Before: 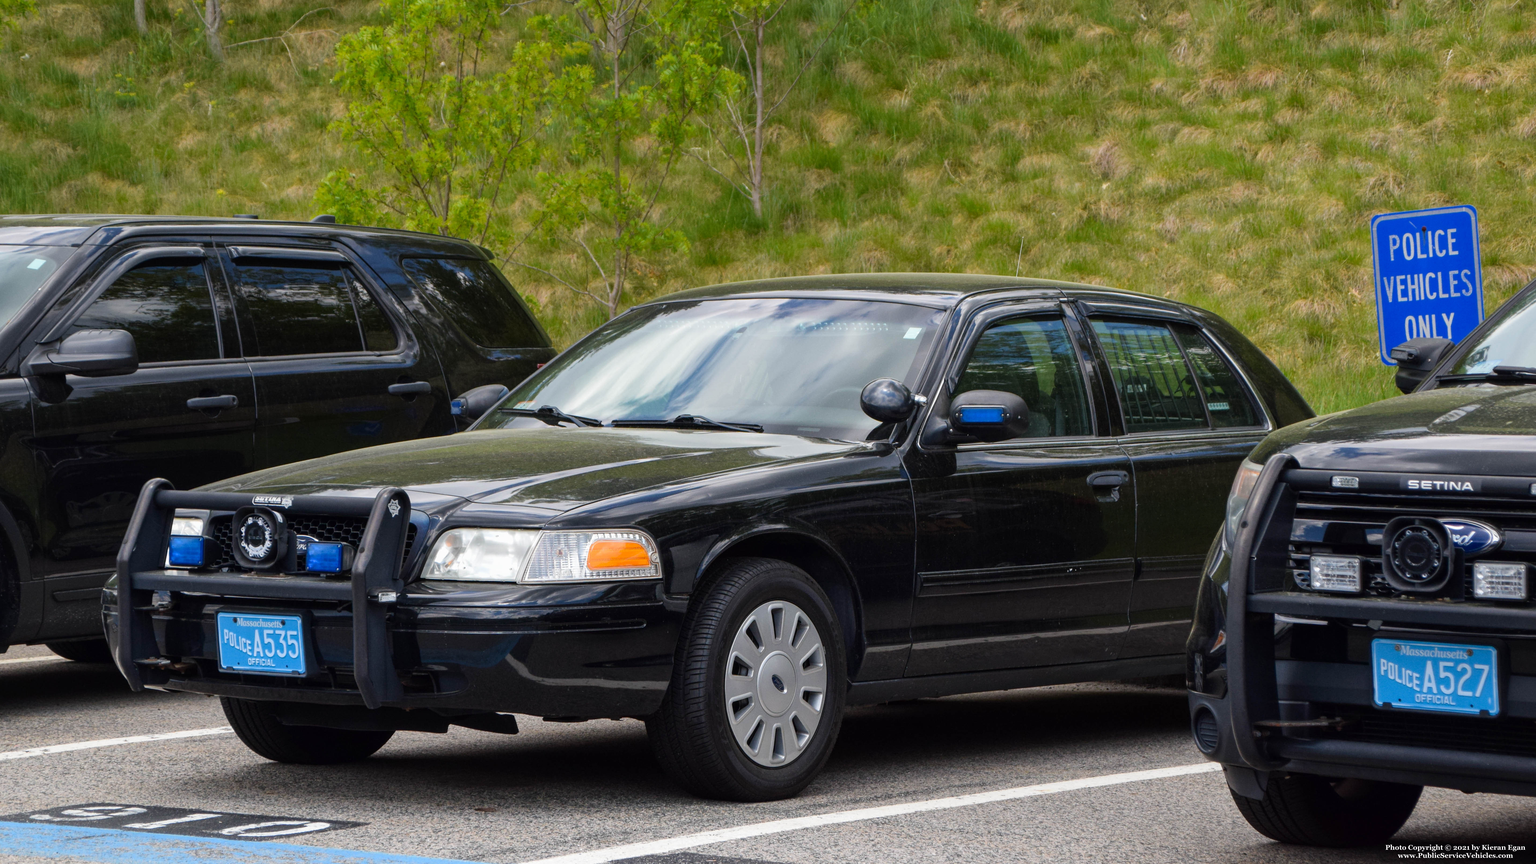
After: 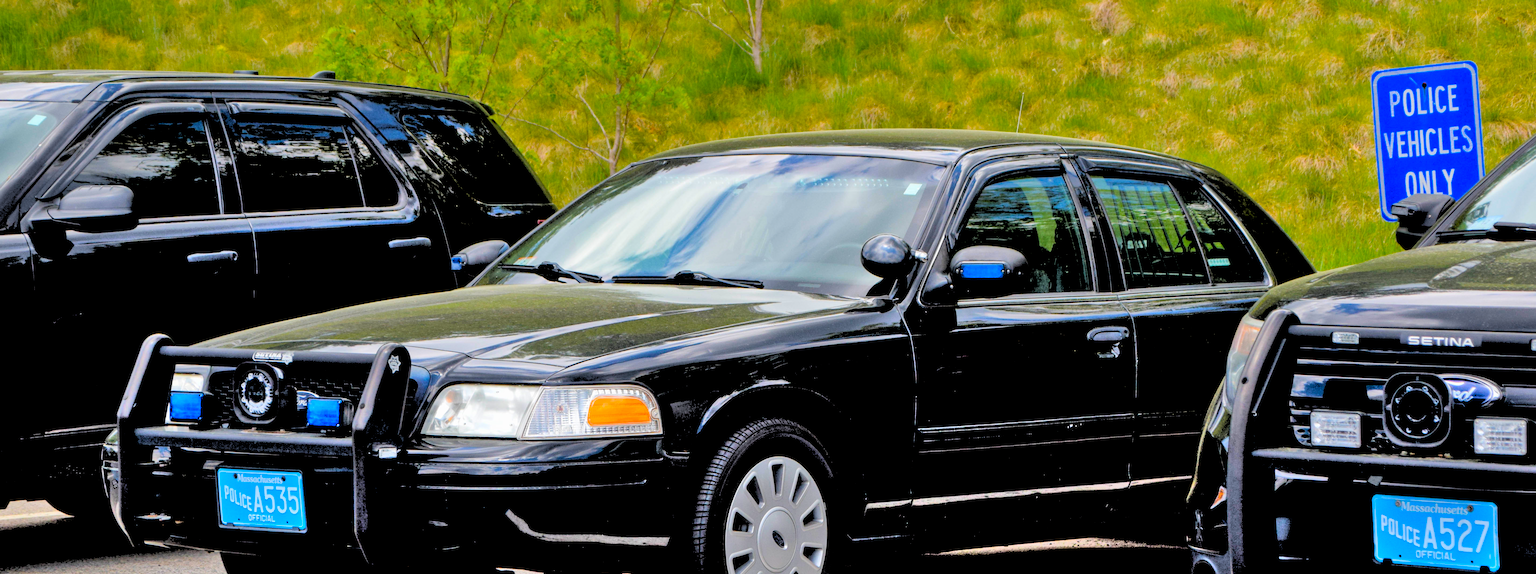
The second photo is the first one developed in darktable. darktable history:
color balance rgb: perceptual saturation grading › global saturation 40%, global vibrance 15%
shadows and highlights: shadows 49, highlights -41, soften with gaussian
rgb levels: levels [[0.027, 0.429, 0.996], [0, 0.5, 1], [0, 0.5, 1]]
crop: top 16.727%, bottom 16.727%
